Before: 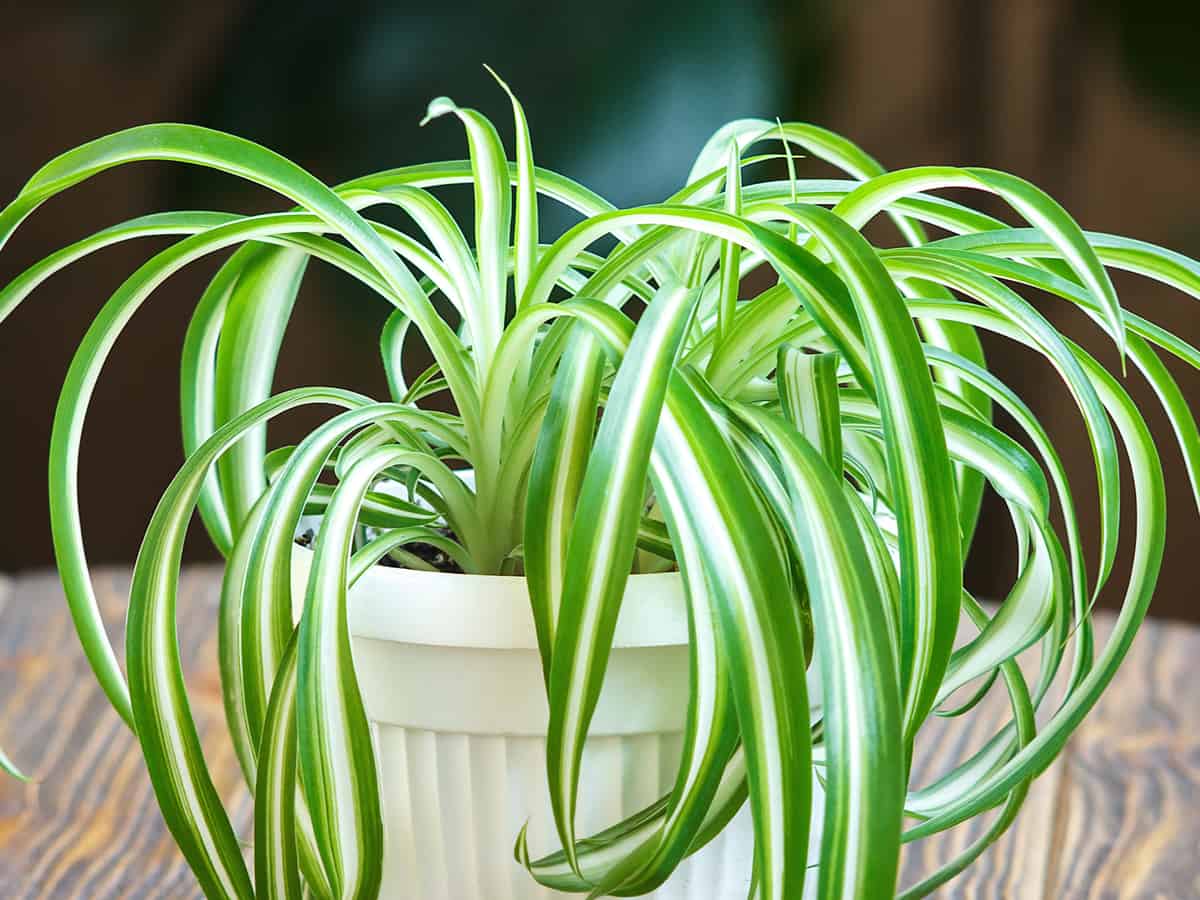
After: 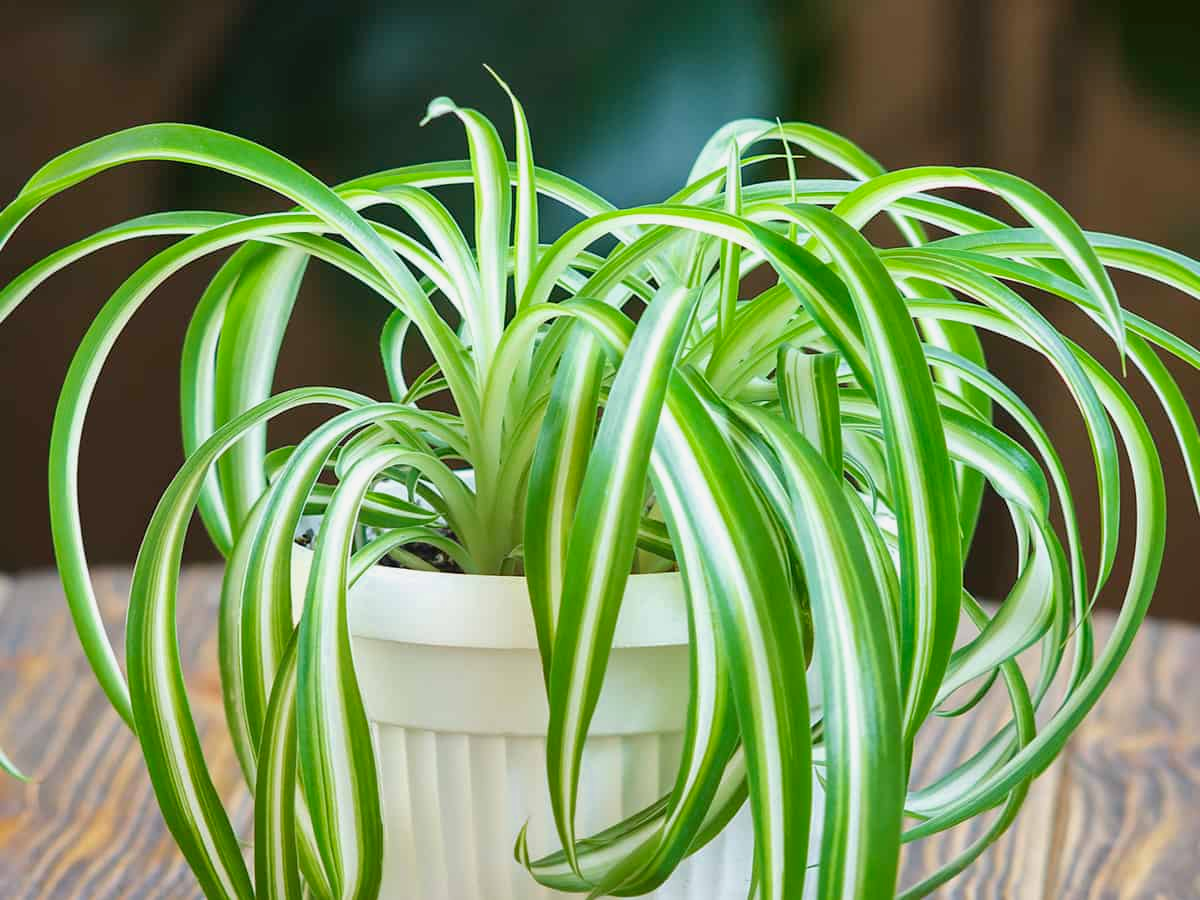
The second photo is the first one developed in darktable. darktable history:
shadows and highlights: shadows 25.61, white point adjustment -2.94, highlights -29.9
levels: levels [0, 0.478, 1]
color zones: curves: ch0 [(0, 0.5) (0.143, 0.5) (0.286, 0.5) (0.429, 0.495) (0.571, 0.437) (0.714, 0.44) (0.857, 0.496) (1, 0.5)]
